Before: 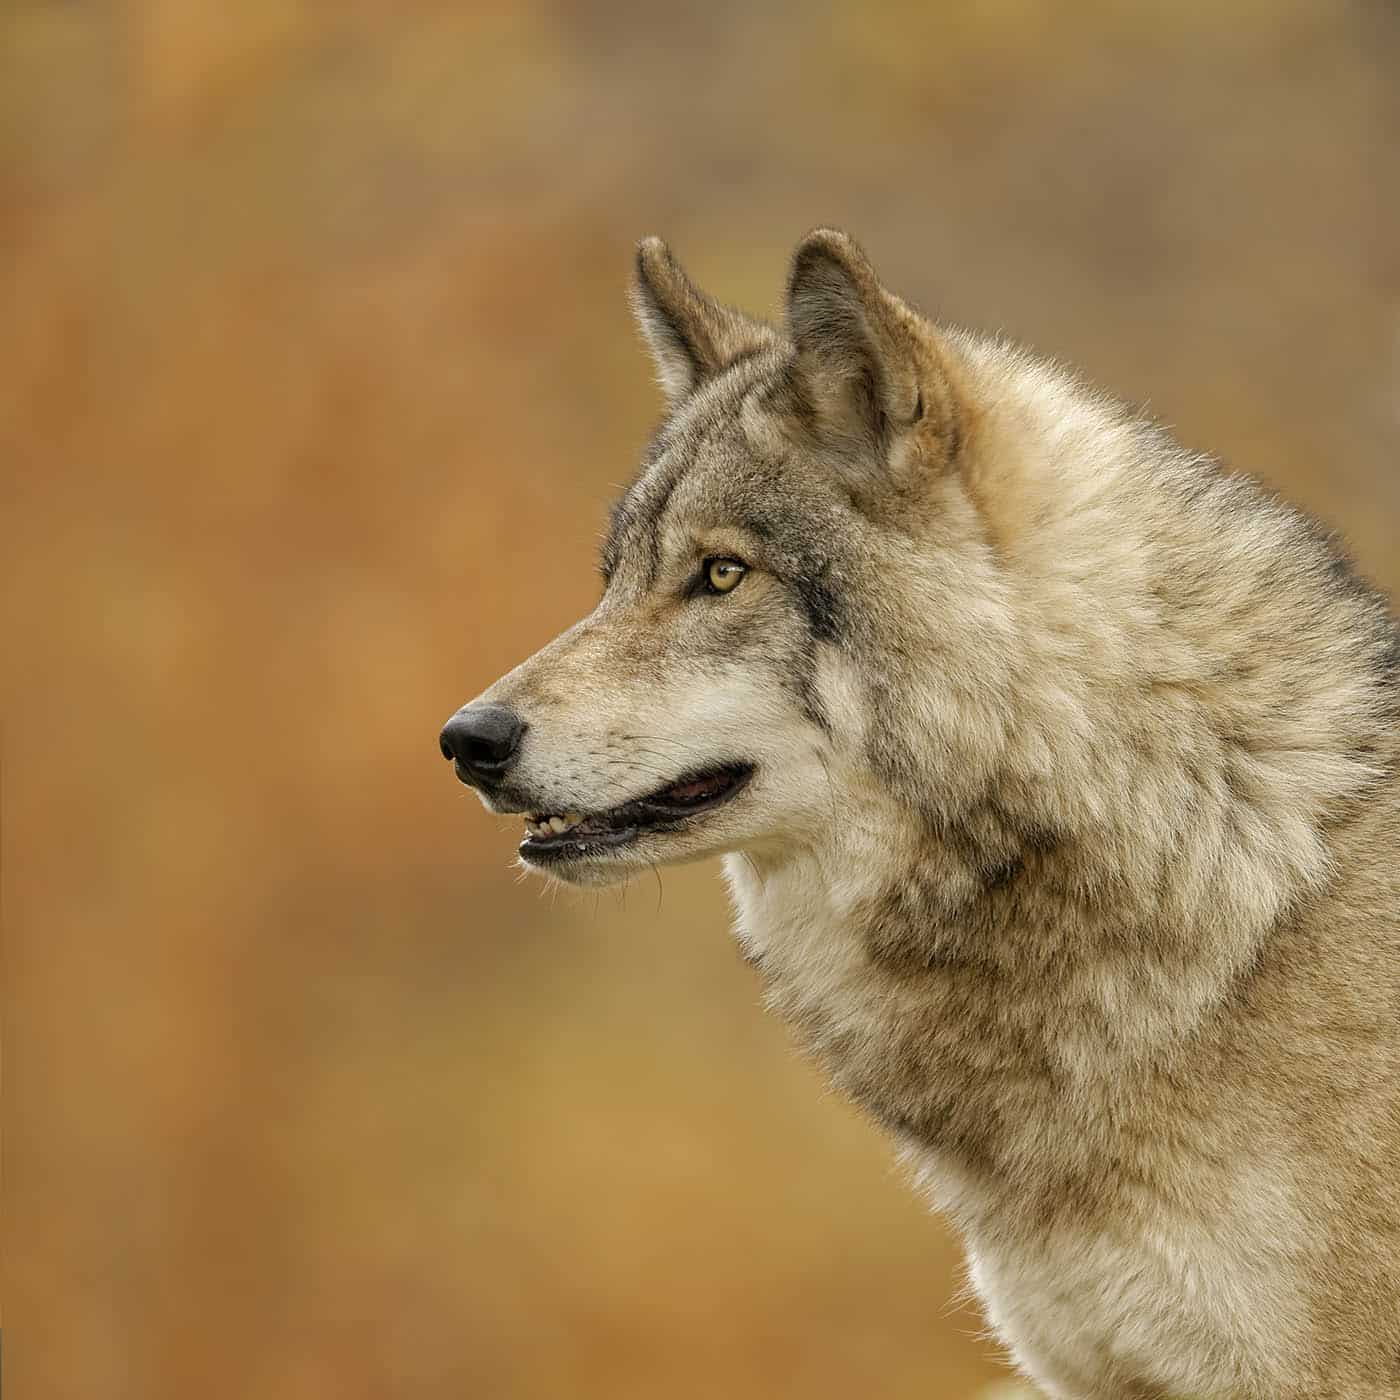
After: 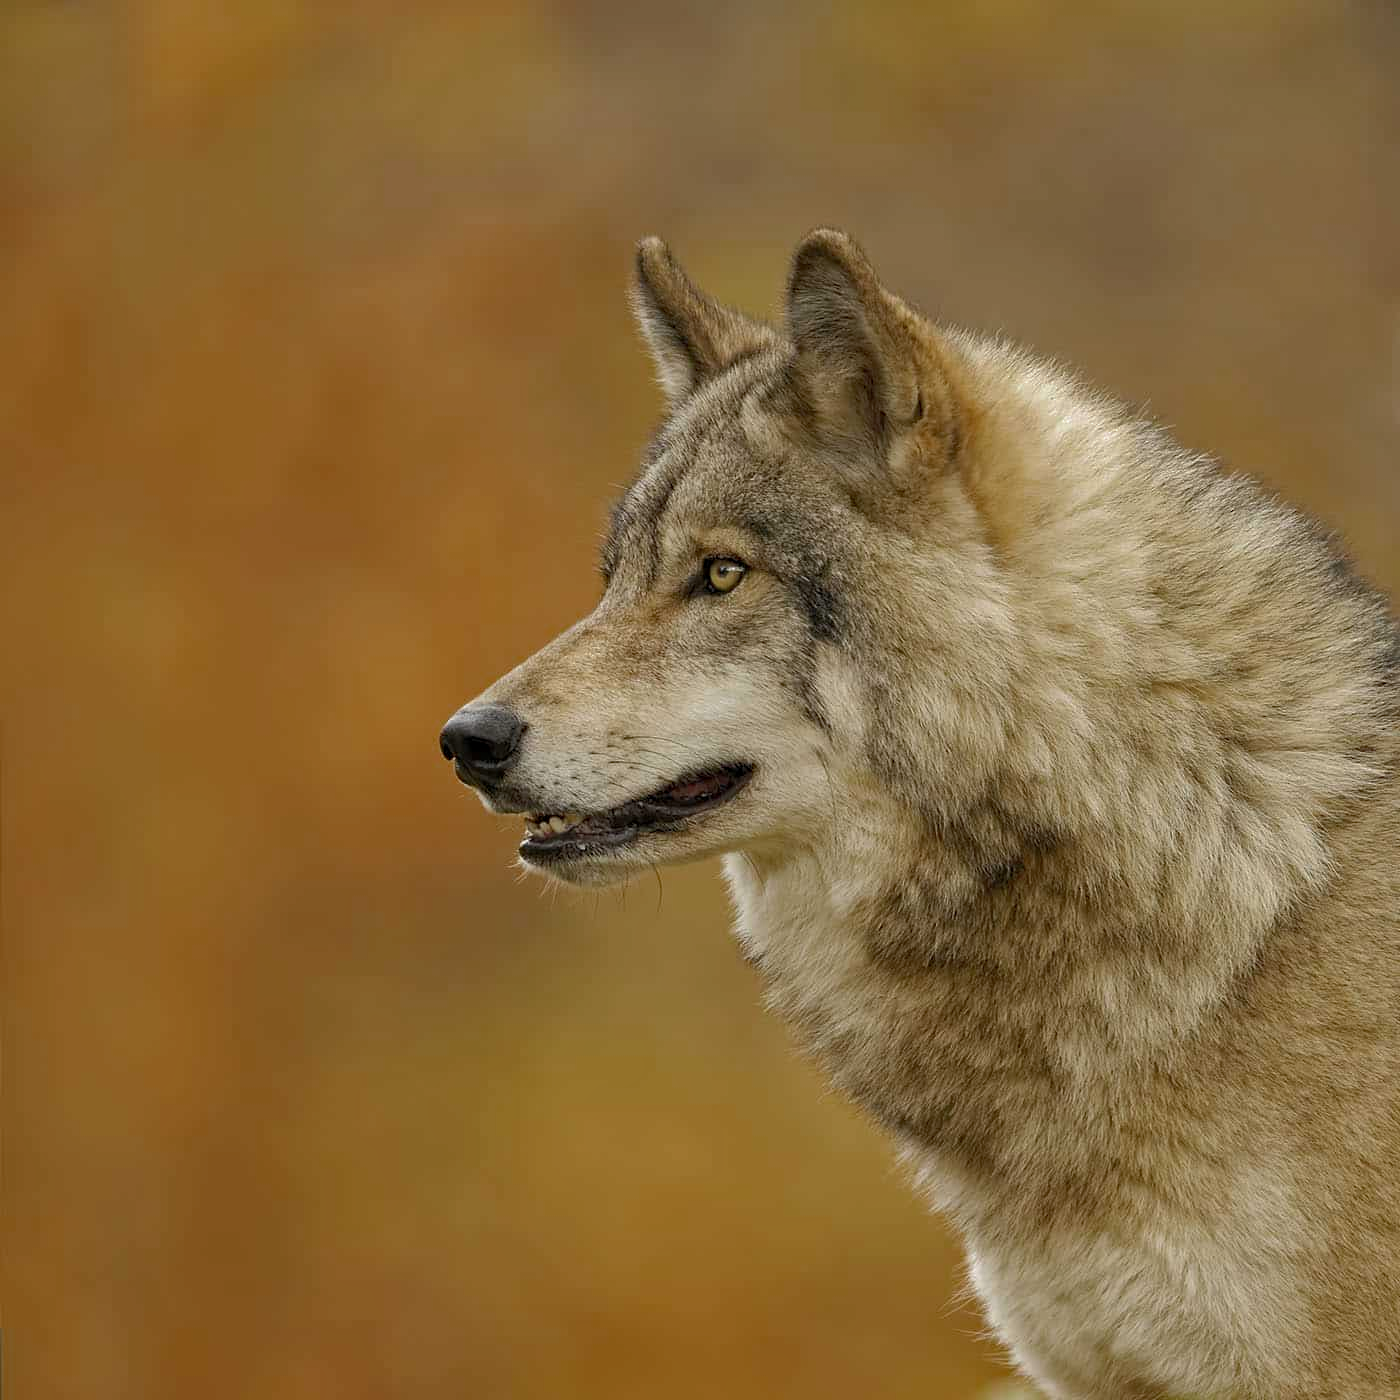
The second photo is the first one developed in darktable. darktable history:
haze removal: adaptive false
shadows and highlights: on, module defaults
color zones: curves: ch0 [(0.004, 0.388) (0.125, 0.392) (0.25, 0.404) (0.375, 0.5) (0.5, 0.5) (0.625, 0.5) (0.75, 0.5) (0.875, 0.5)]; ch1 [(0, 0.5) (0.125, 0.5) (0.25, 0.5) (0.375, 0.124) (0.524, 0.124) (0.645, 0.128) (0.789, 0.132) (0.914, 0.096) (0.998, 0.068)]
